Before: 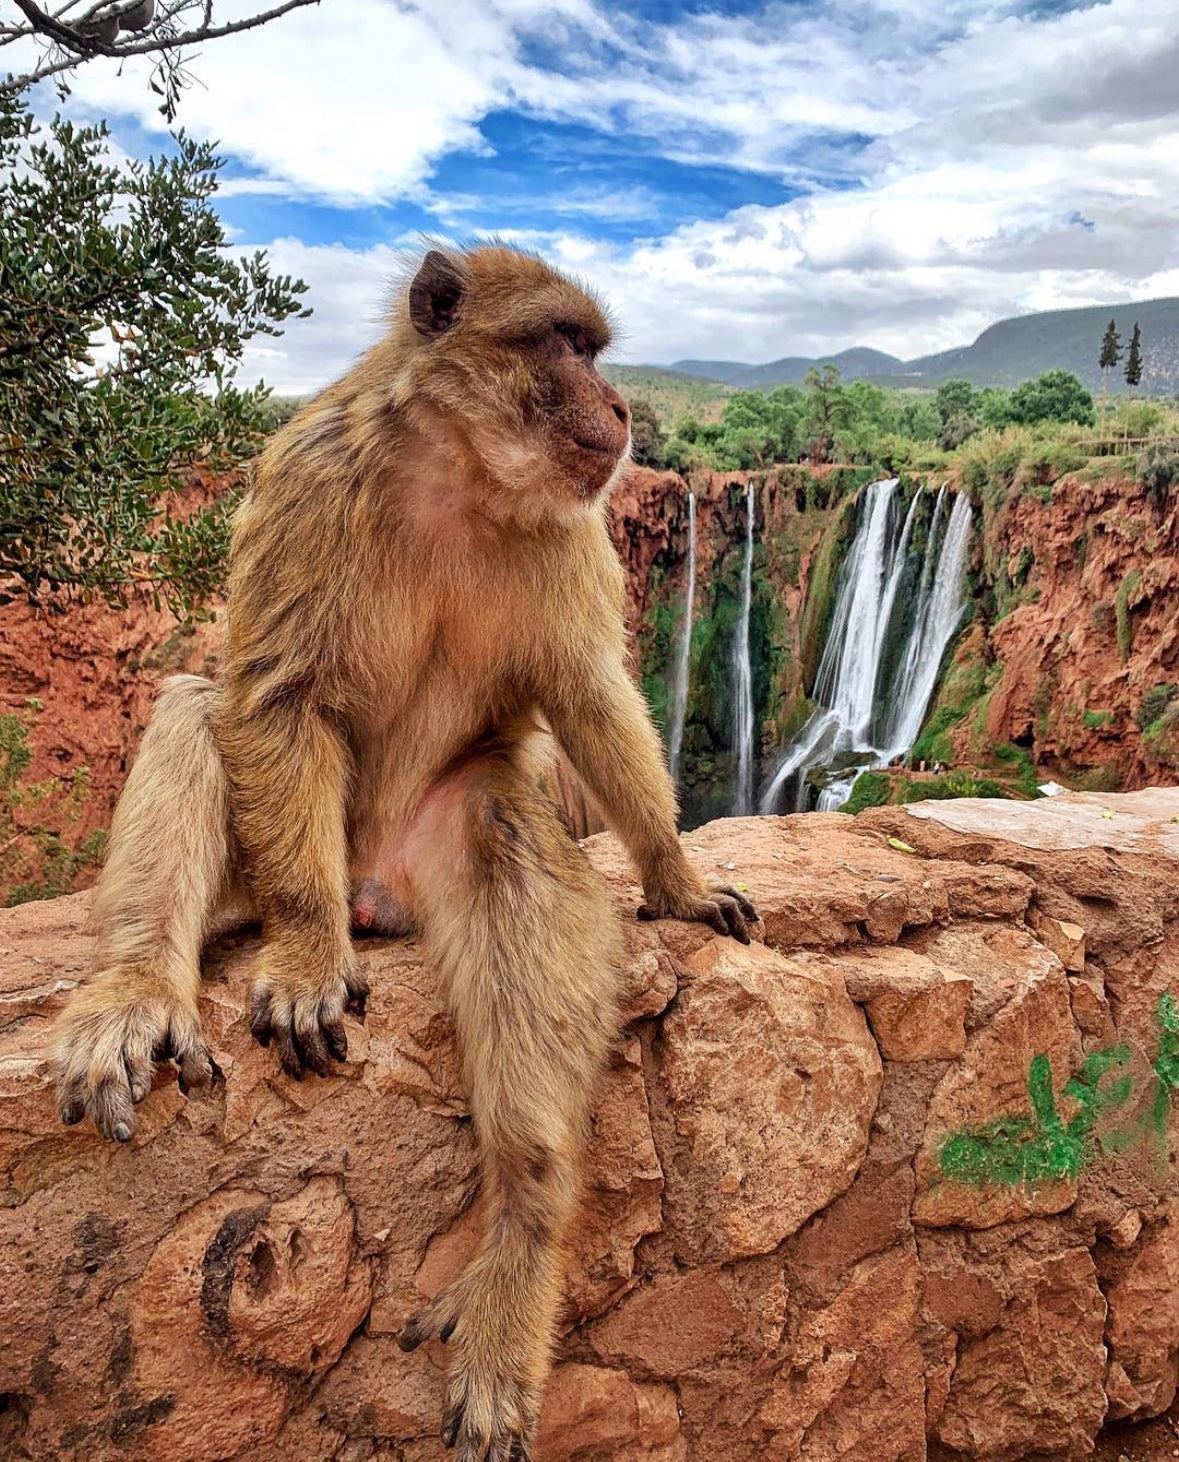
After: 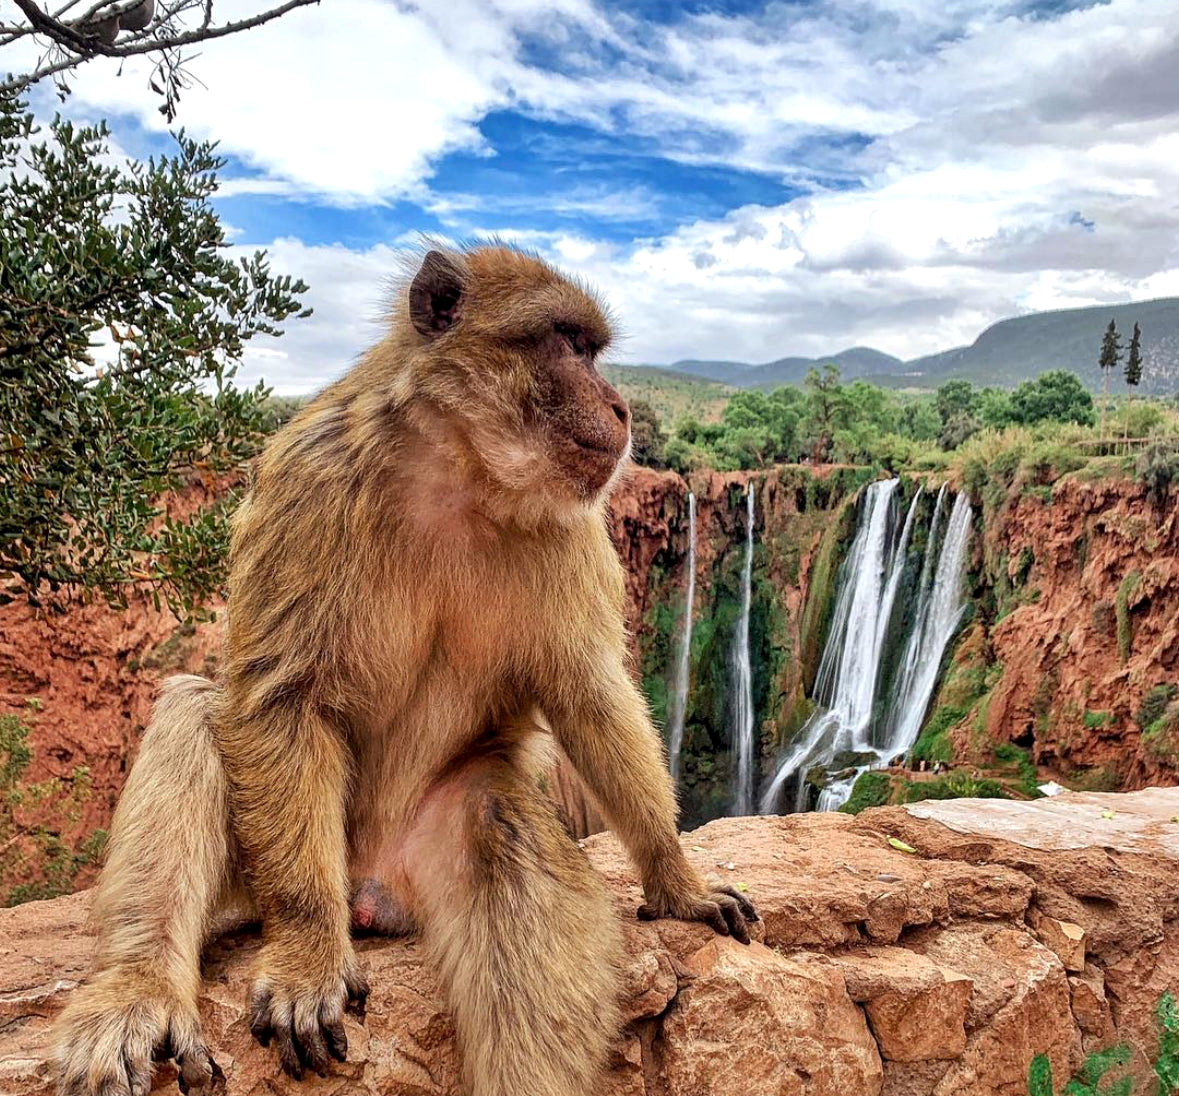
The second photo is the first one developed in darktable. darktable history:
local contrast: highlights 107%, shadows 102%, detail 119%, midtone range 0.2
crop: bottom 24.99%
